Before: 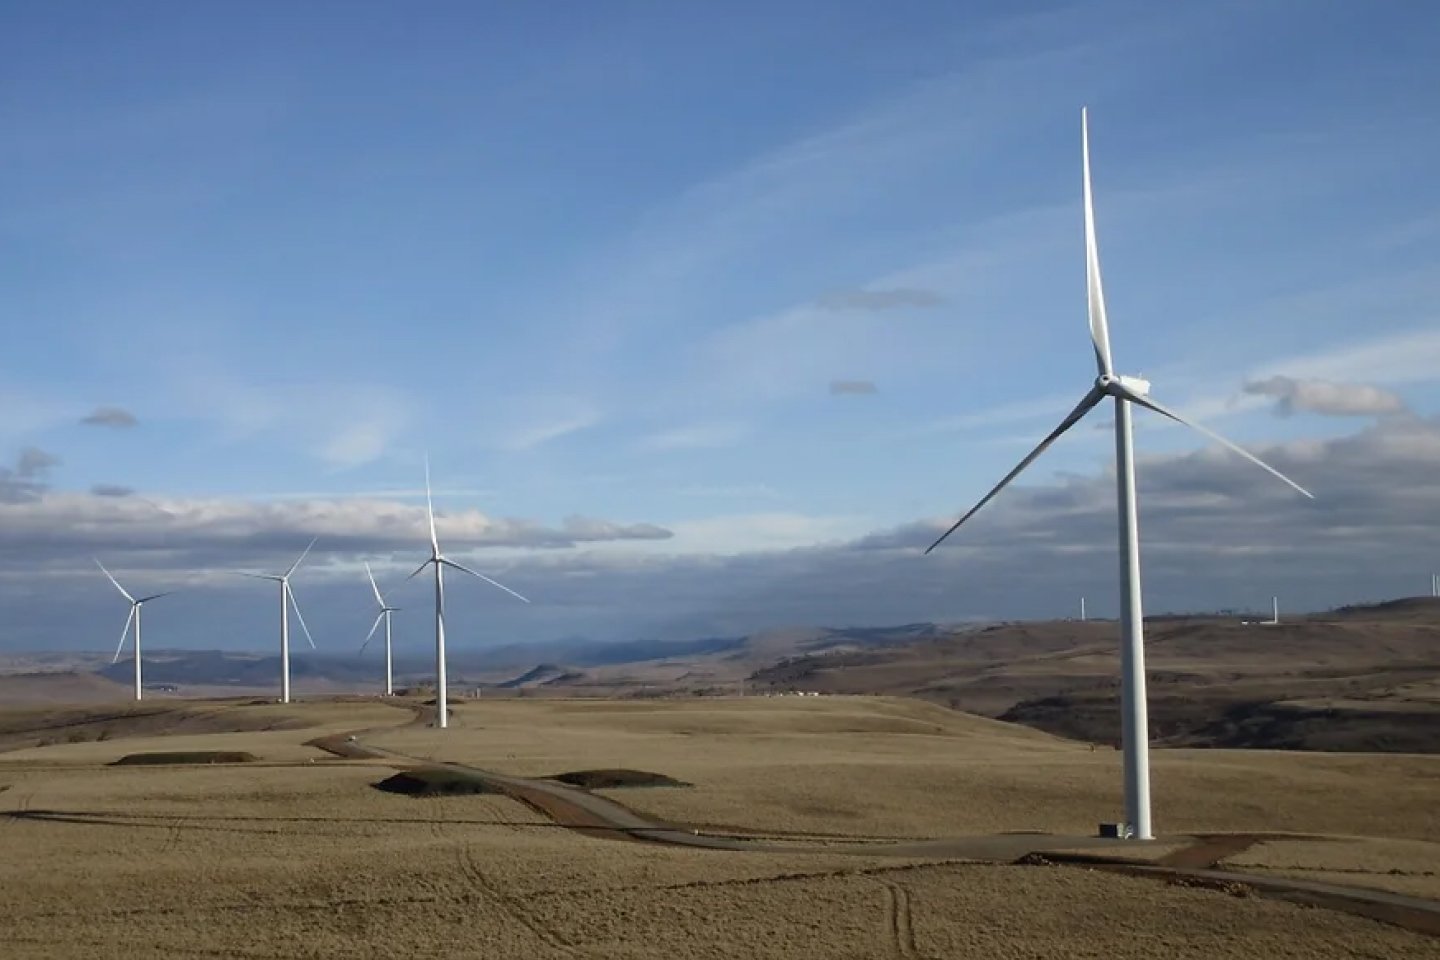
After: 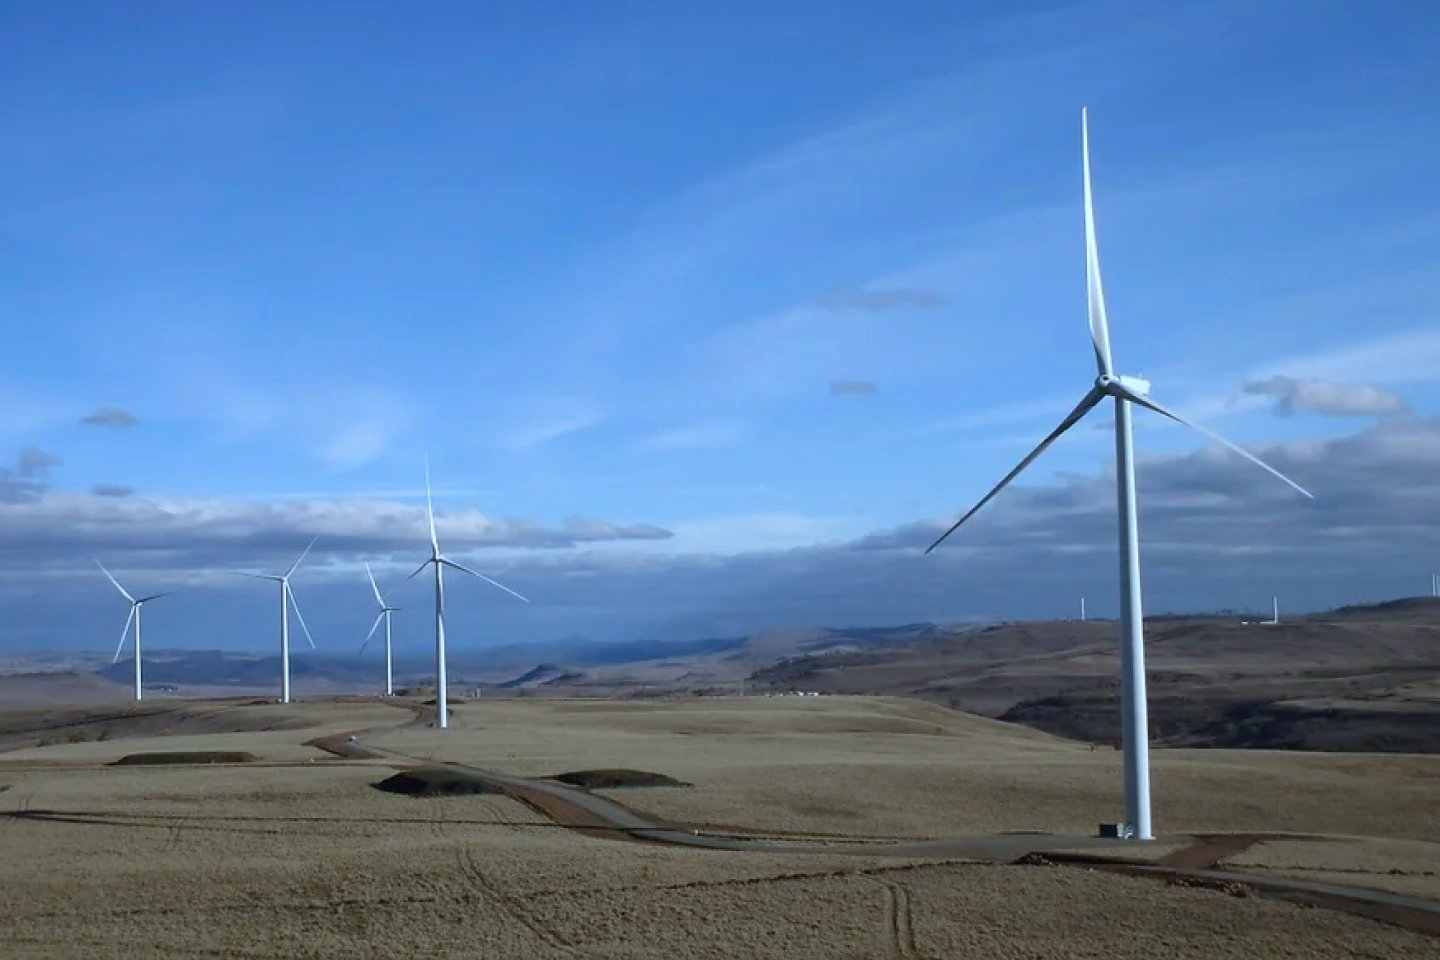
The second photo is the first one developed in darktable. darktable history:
color calibration: gray › normalize channels true, illuminant custom, x 0.389, y 0.387, temperature 3822.74 K, gamut compression 0.009
